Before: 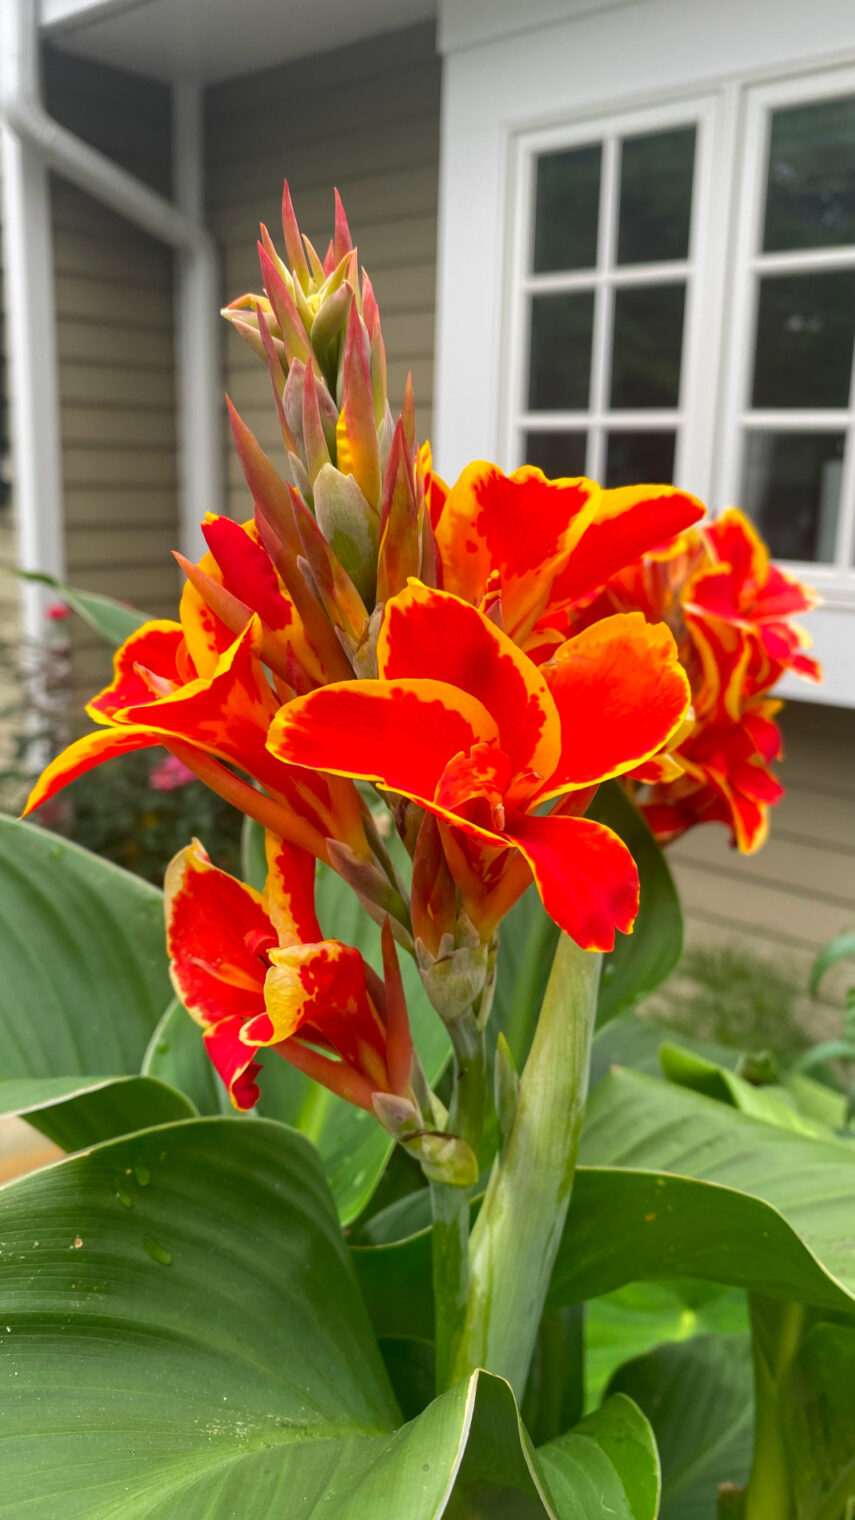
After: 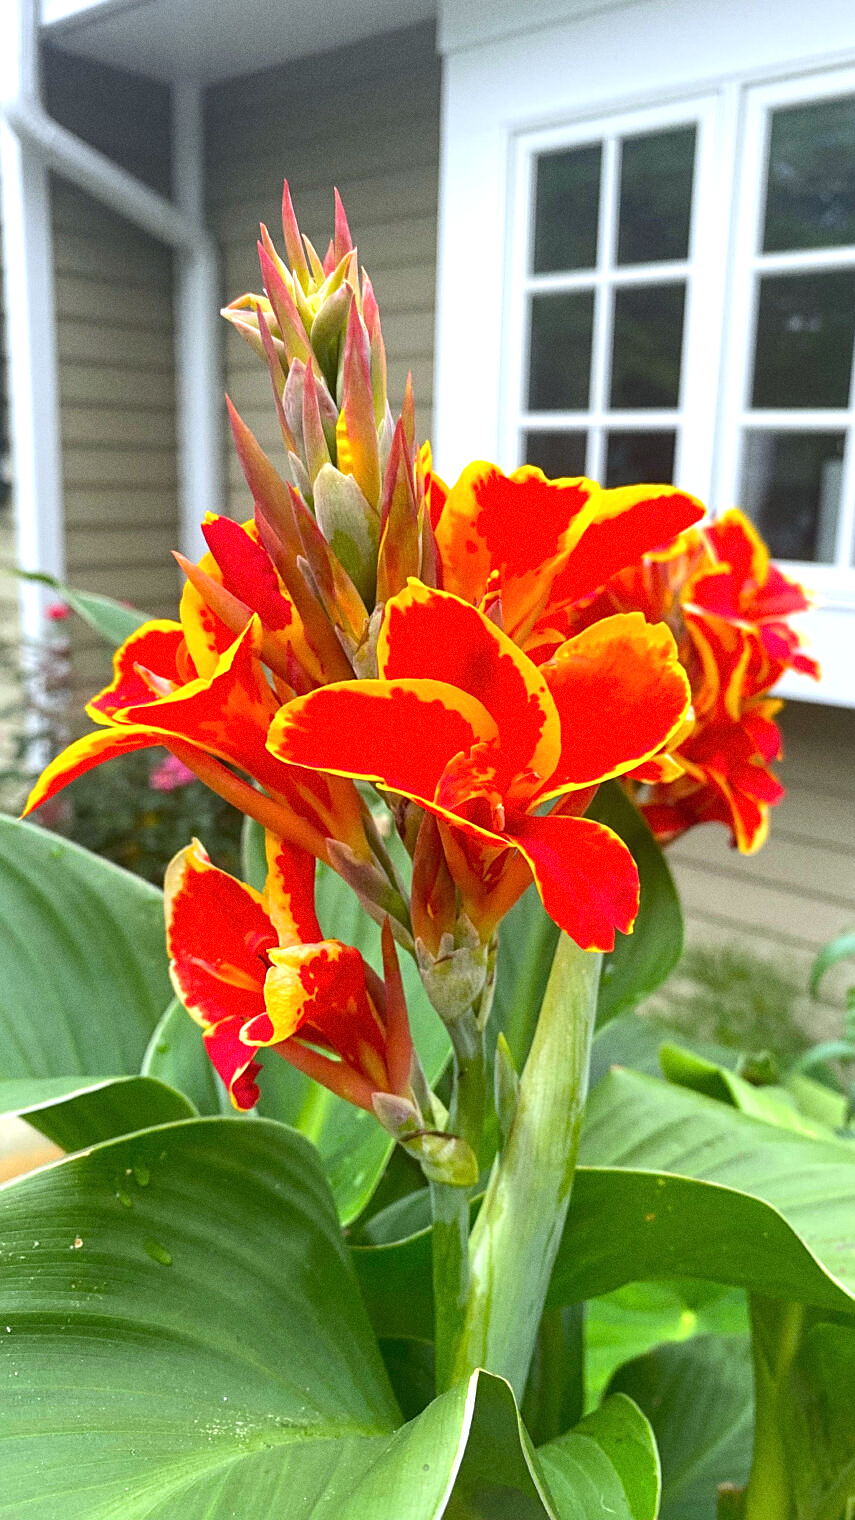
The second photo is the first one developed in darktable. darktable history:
sharpen: on, module defaults
exposure: black level correction 0, exposure 0.7 EV, compensate exposure bias true, compensate highlight preservation false
grain: coarseness 0.09 ISO
white balance: red 0.924, blue 1.095
